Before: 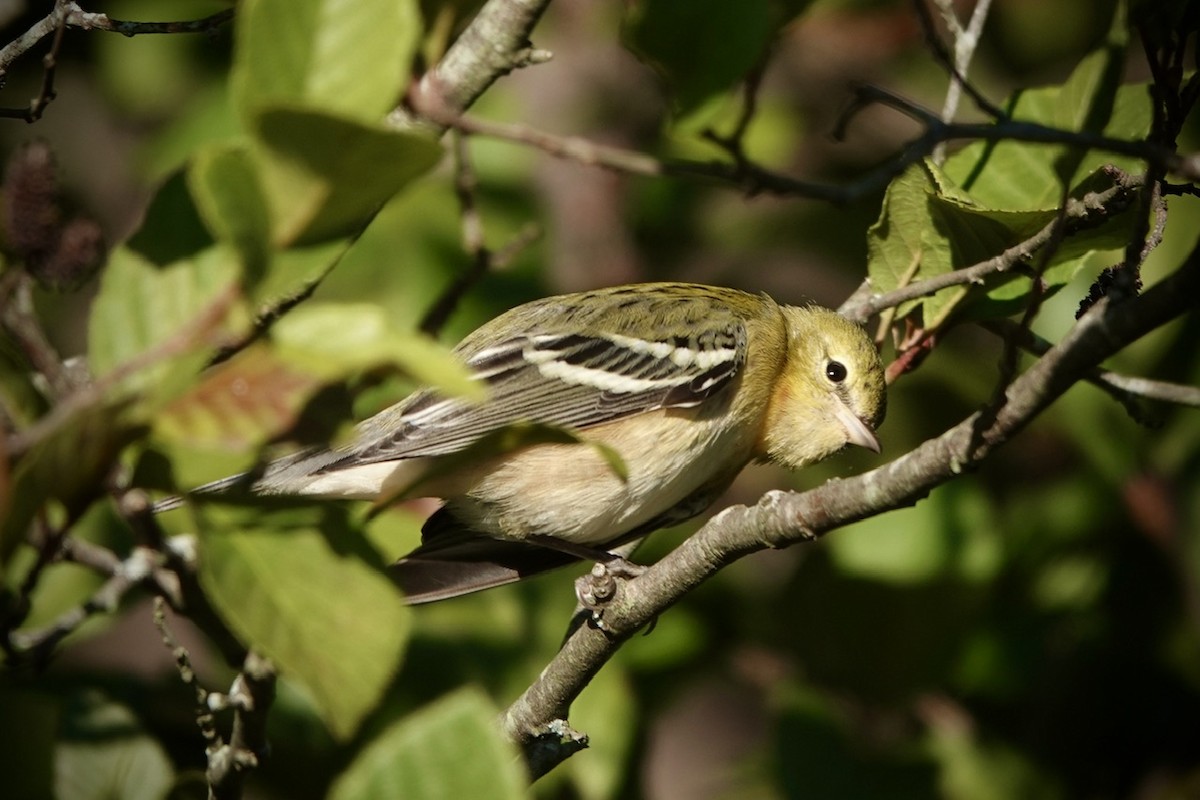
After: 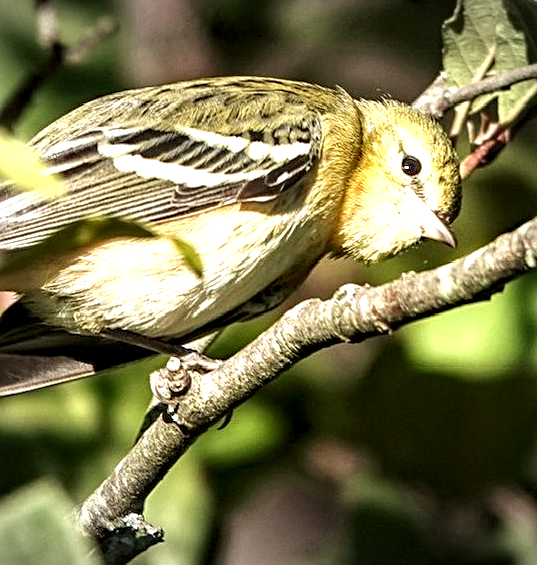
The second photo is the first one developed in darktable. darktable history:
haze removal: compatibility mode true, adaptive false
exposure: black level correction 0, exposure 1.2 EV, compensate highlight preservation false
vignetting: fall-off radius 99.17%, width/height ratio 1.344
crop: left 35.454%, top 25.871%, right 19.759%, bottom 3.397%
sharpen: amount 0.497
local contrast: highlights 60%, shadows 60%, detail 160%
